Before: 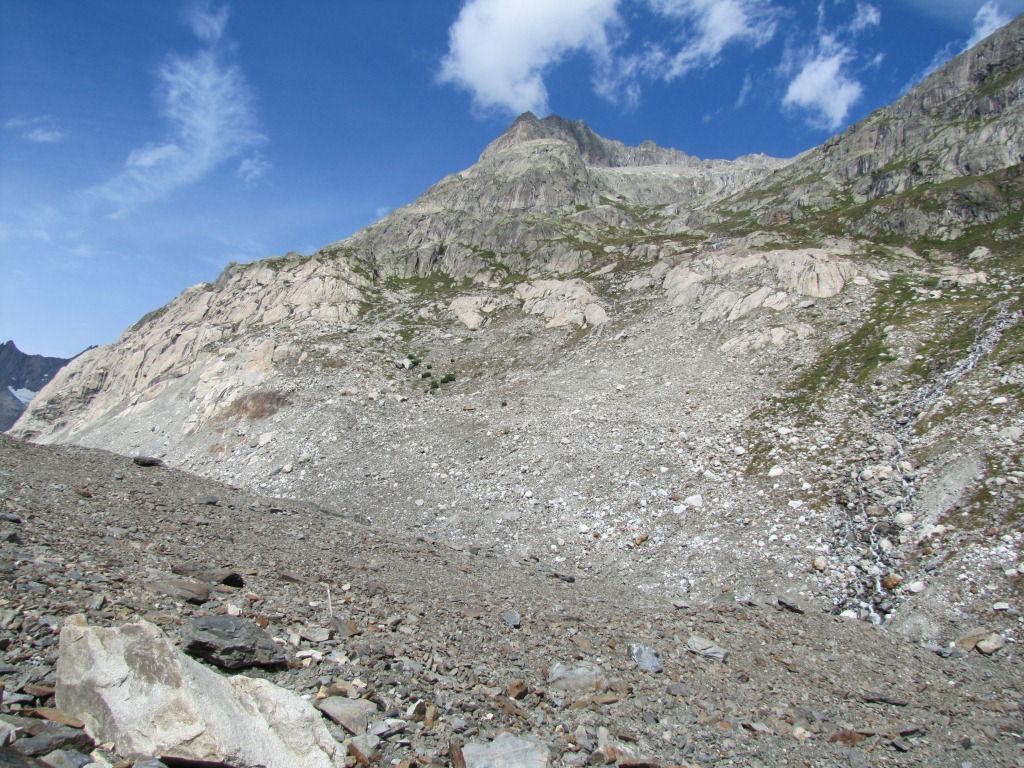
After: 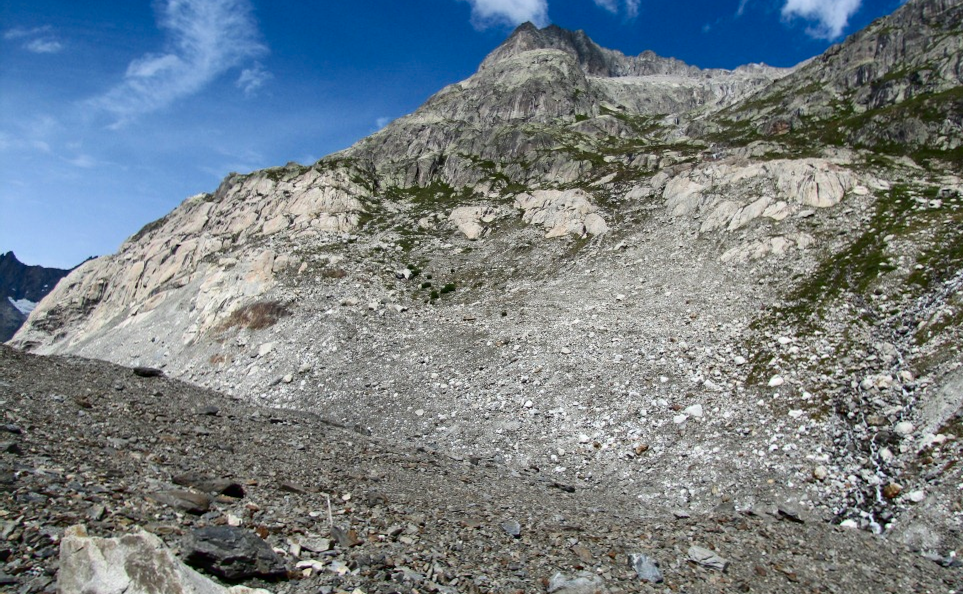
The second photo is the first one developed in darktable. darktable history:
contrast brightness saturation: contrast 0.191, brightness -0.245, saturation 0.114
crop and rotate: angle 0.08°, top 11.676%, right 5.689%, bottom 10.823%
